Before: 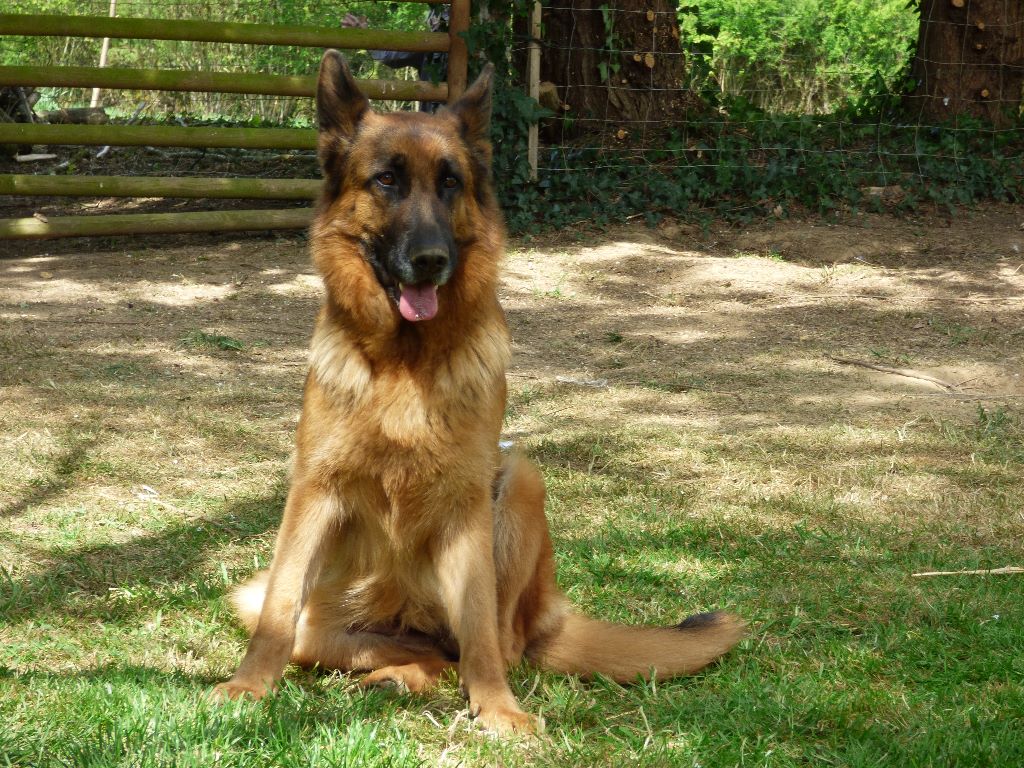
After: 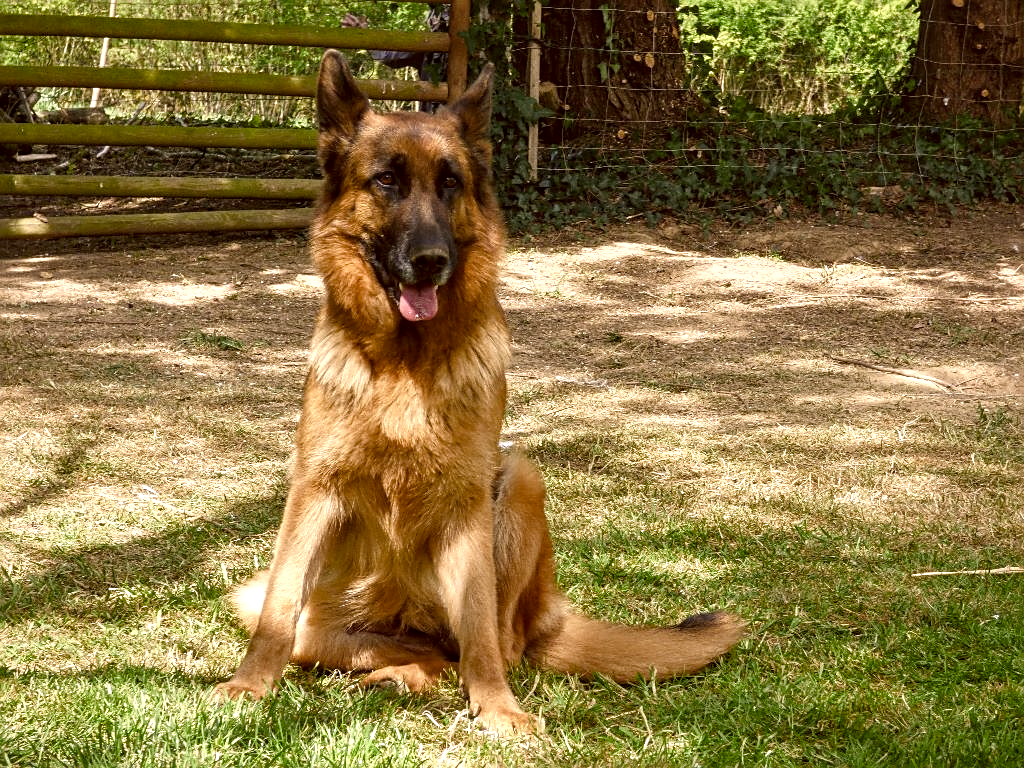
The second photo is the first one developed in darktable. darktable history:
color balance rgb: linear chroma grading › shadows 32%, linear chroma grading › global chroma -2%, linear chroma grading › mid-tones 4%, perceptual saturation grading › global saturation -2%, perceptual saturation grading › highlights -8%, perceptual saturation grading › mid-tones 8%, perceptual saturation grading › shadows 4%, perceptual brilliance grading › highlights 8%, perceptual brilliance grading › mid-tones 4%, perceptual brilliance grading › shadows 2%, global vibrance 16%, saturation formula JzAzBz (2021)
sharpen: on, module defaults
local contrast: detail 130%
color correction: highlights a* 10.21, highlights b* 9.79, shadows a* 8.61, shadows b* 7.88, saturation 0.8
